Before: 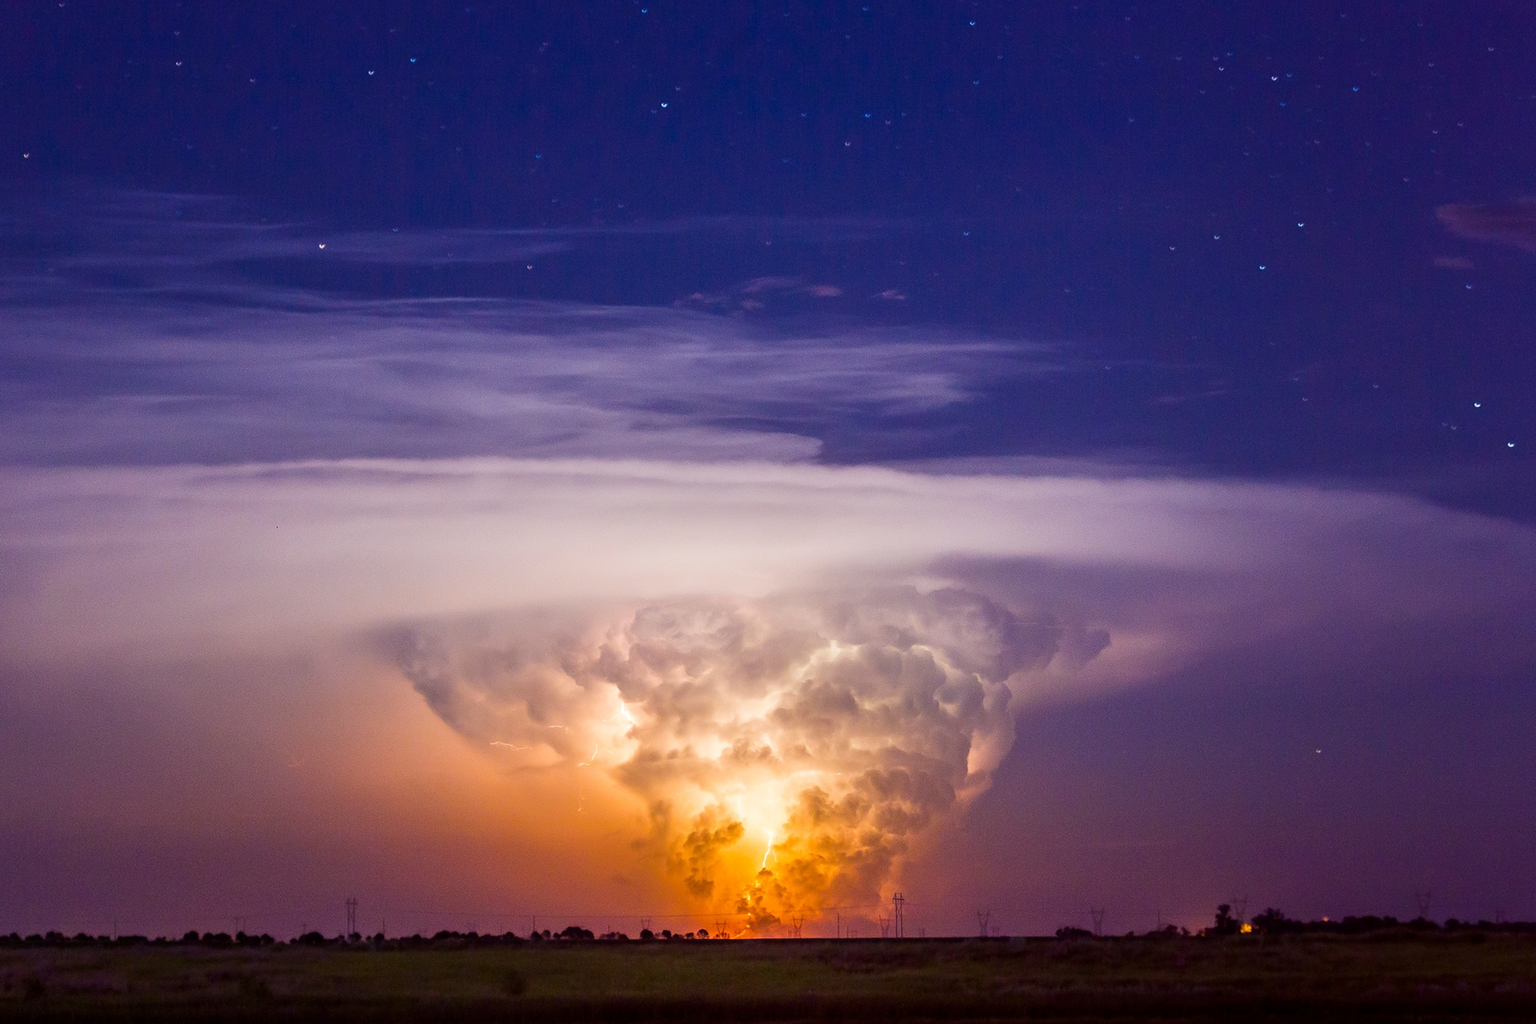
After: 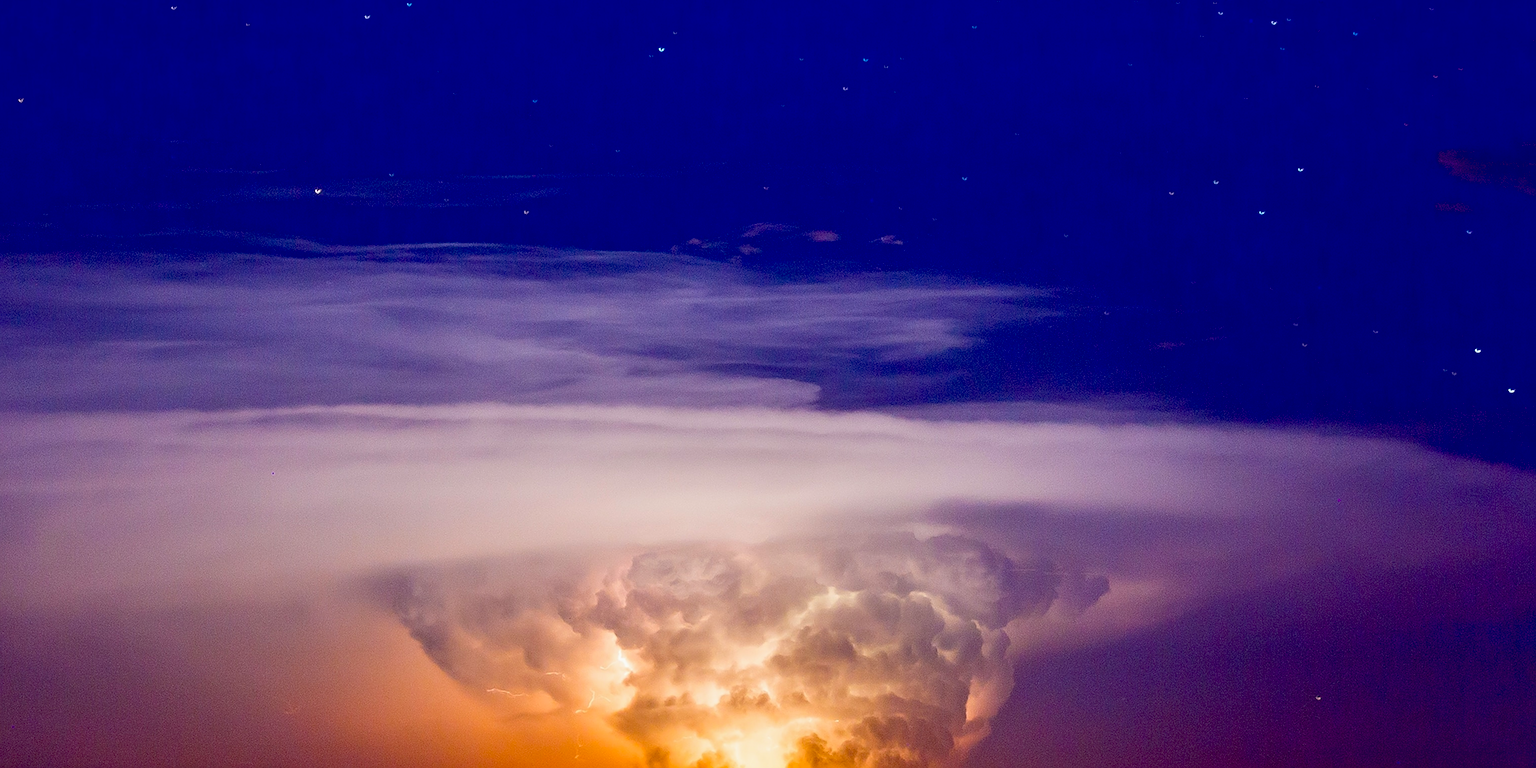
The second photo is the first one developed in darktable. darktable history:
contrast brightness saturation: saturation 0.18
crop: left 0.387%, top 5.469%, bottom 19.809%
exposure: black level correction 0.029, exposure -0.073 EV, compensate highlight preservation false
sharpen: on, module defaults
